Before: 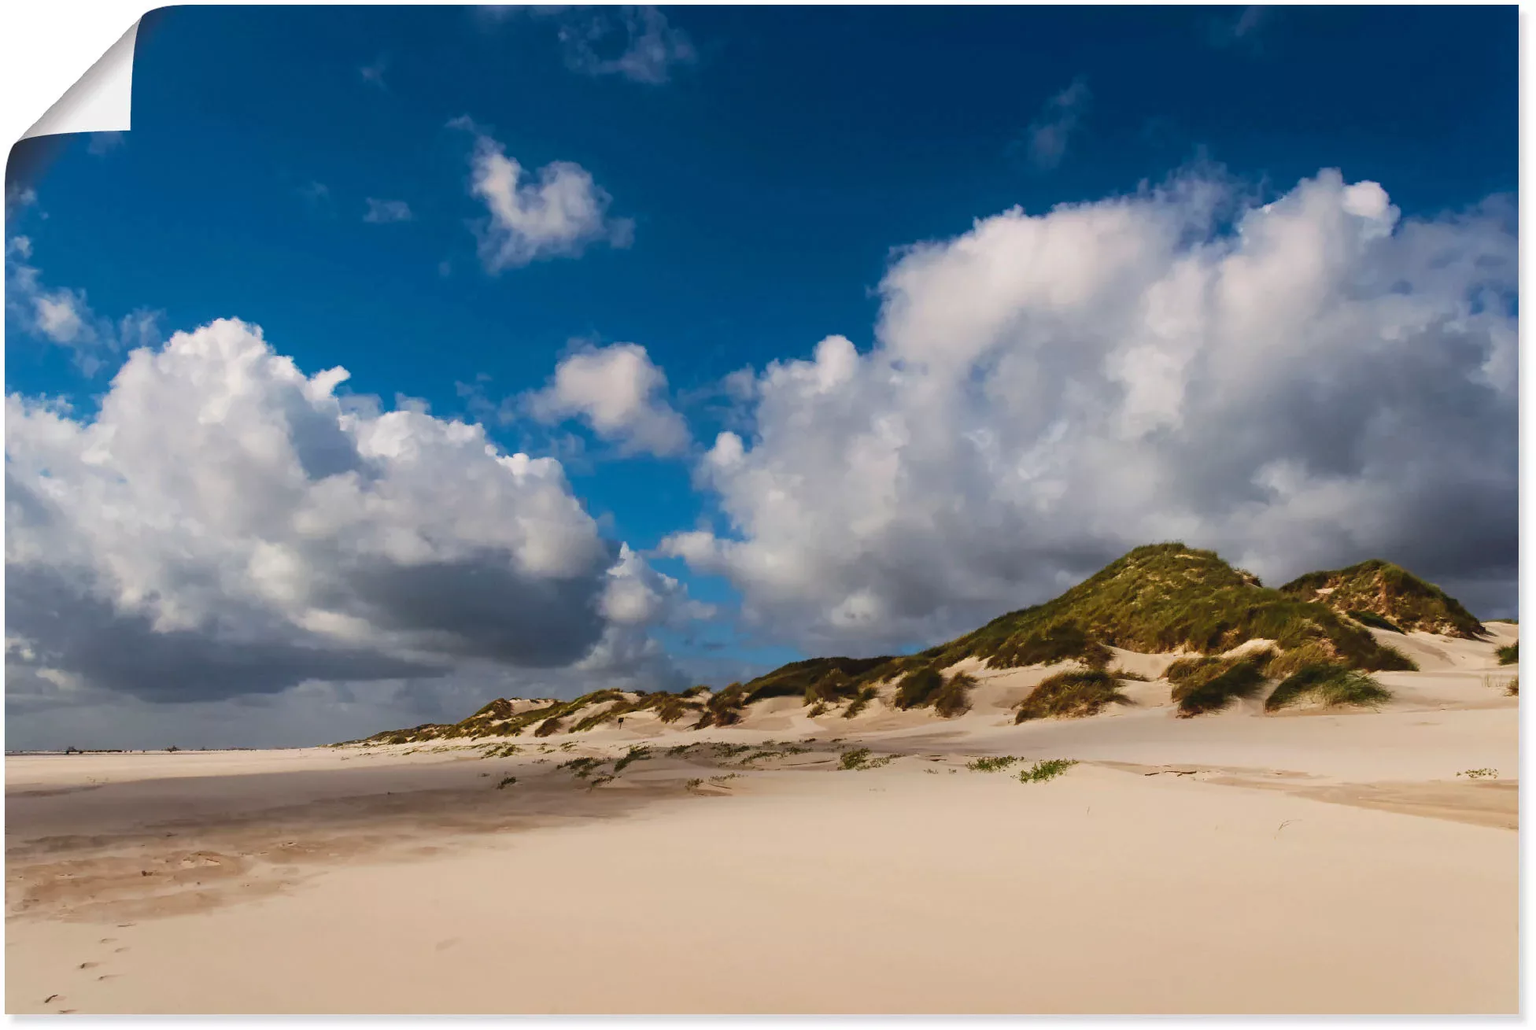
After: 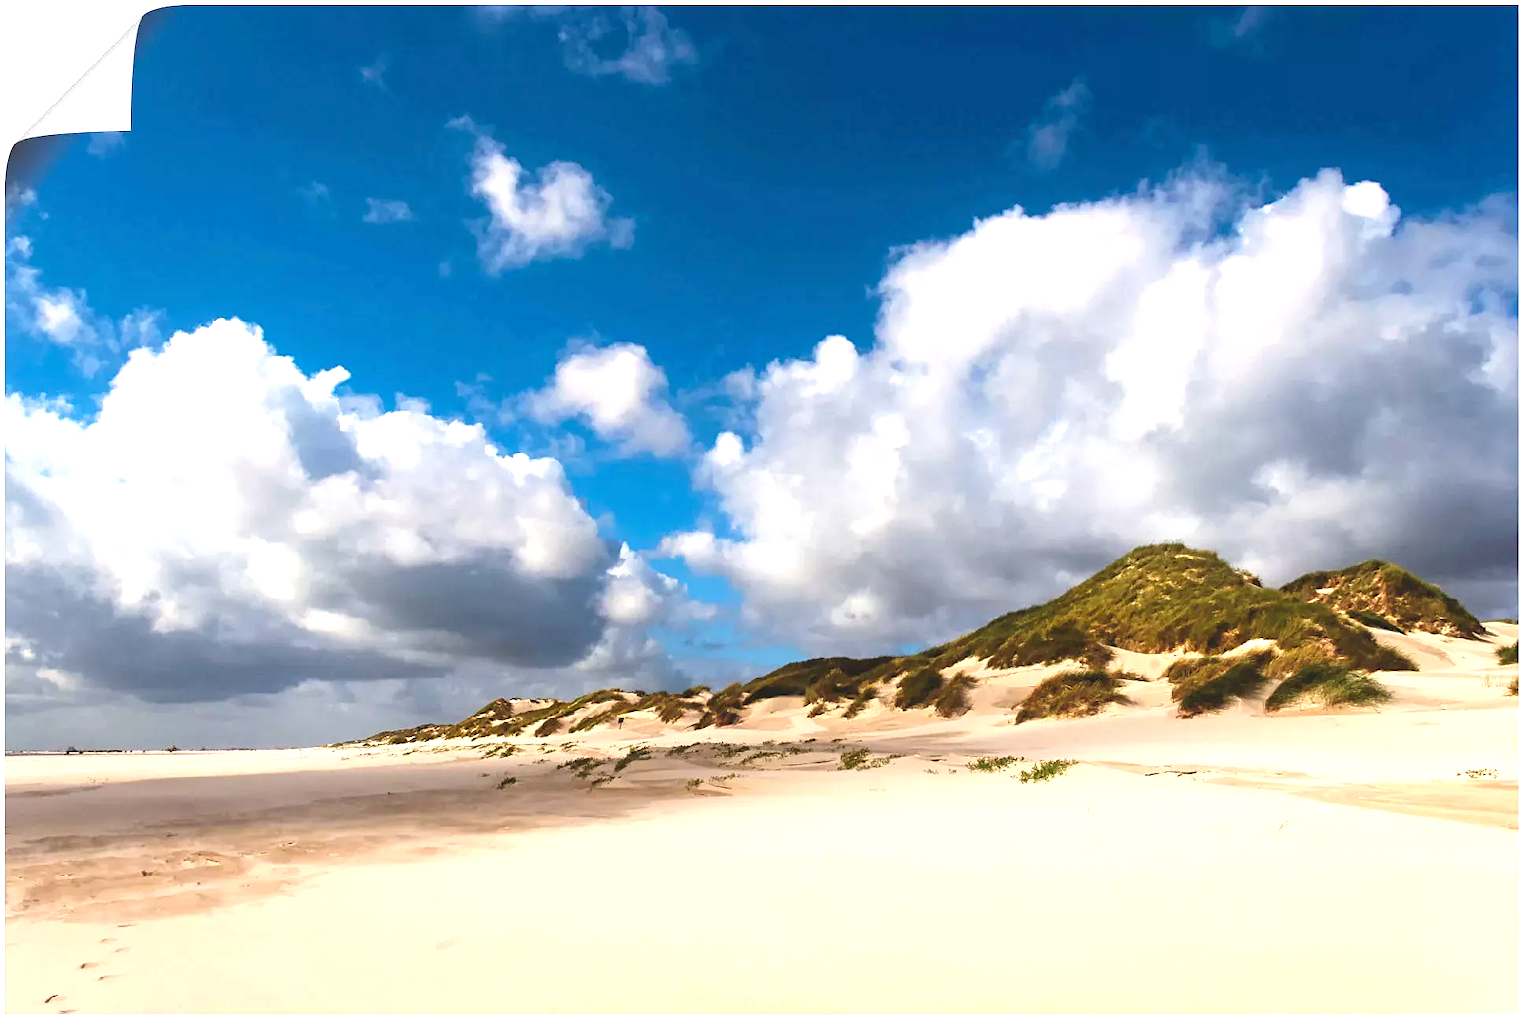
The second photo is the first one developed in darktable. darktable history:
exposure: exposure 1.155 EV, compensate exposure bias true, compensate highlight preservation false
sharpen: amount 0.214
